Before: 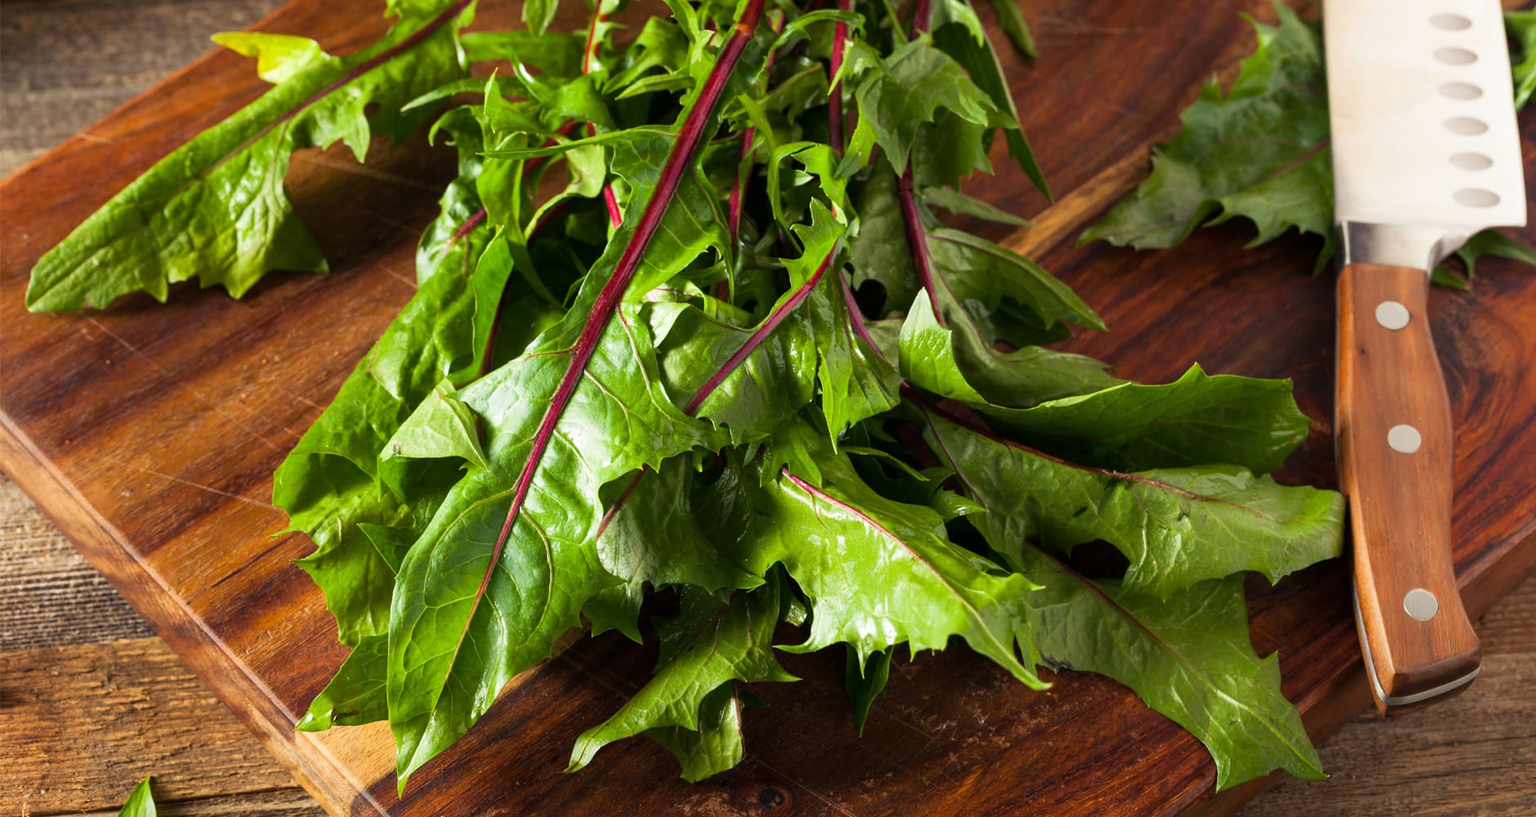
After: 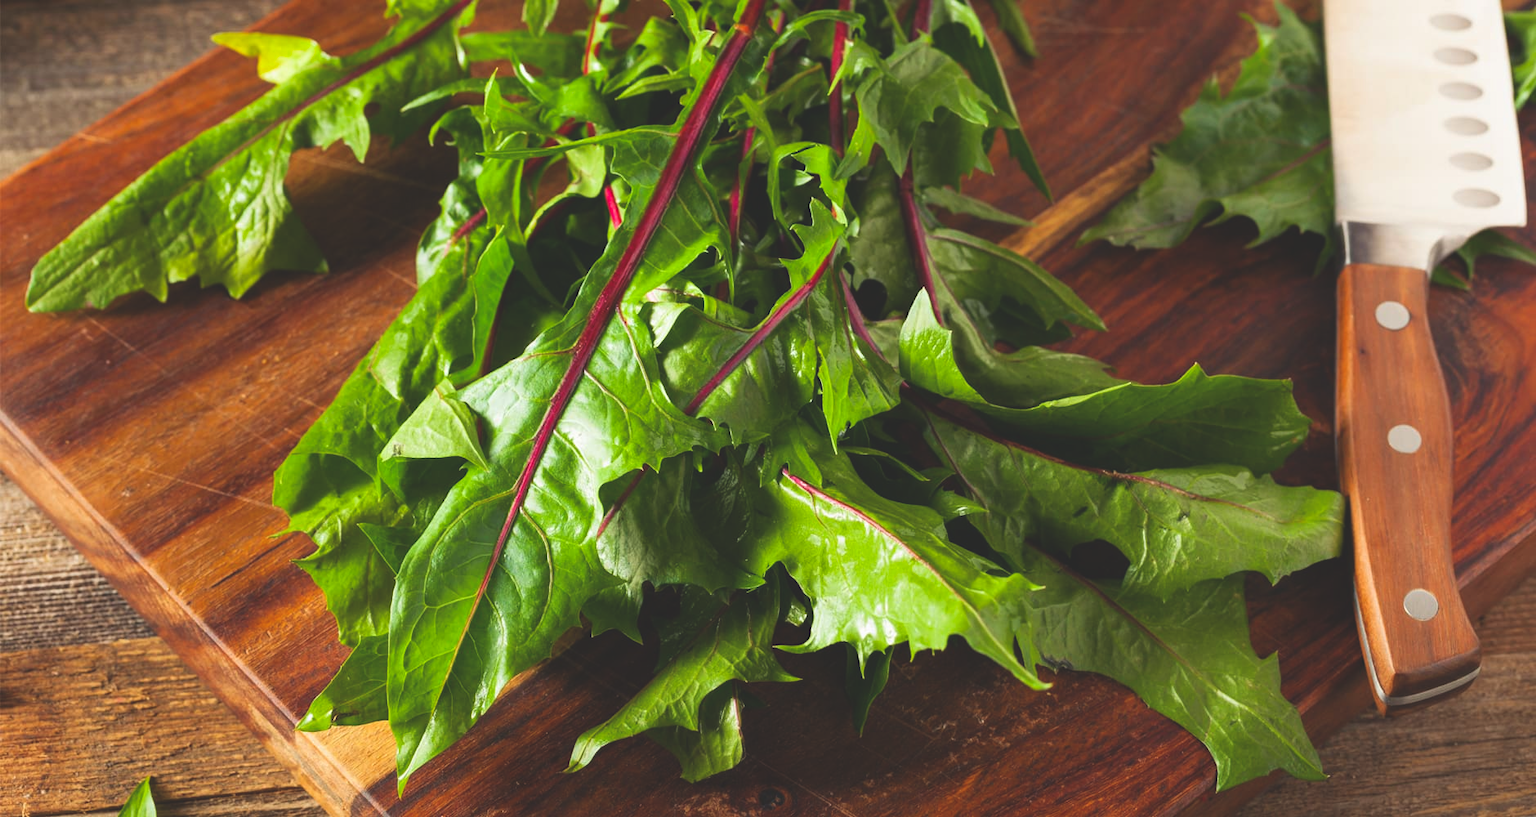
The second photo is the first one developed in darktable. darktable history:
exposure: black level correction -0.023, exposure -0.039 EV, compensate highlight preservation false
contrast brightness saturation: contrast 0.04, saturation 0.16
